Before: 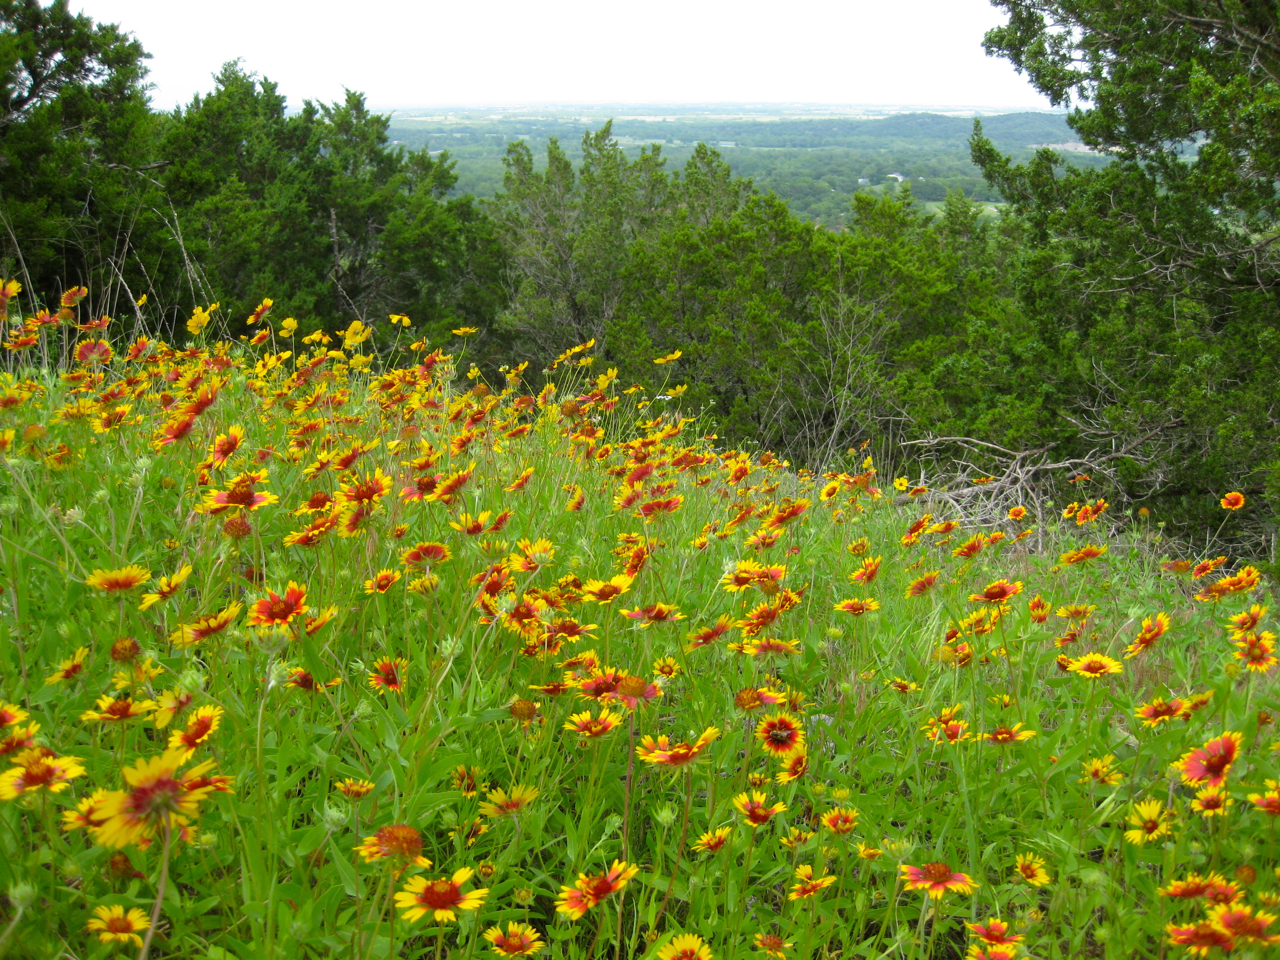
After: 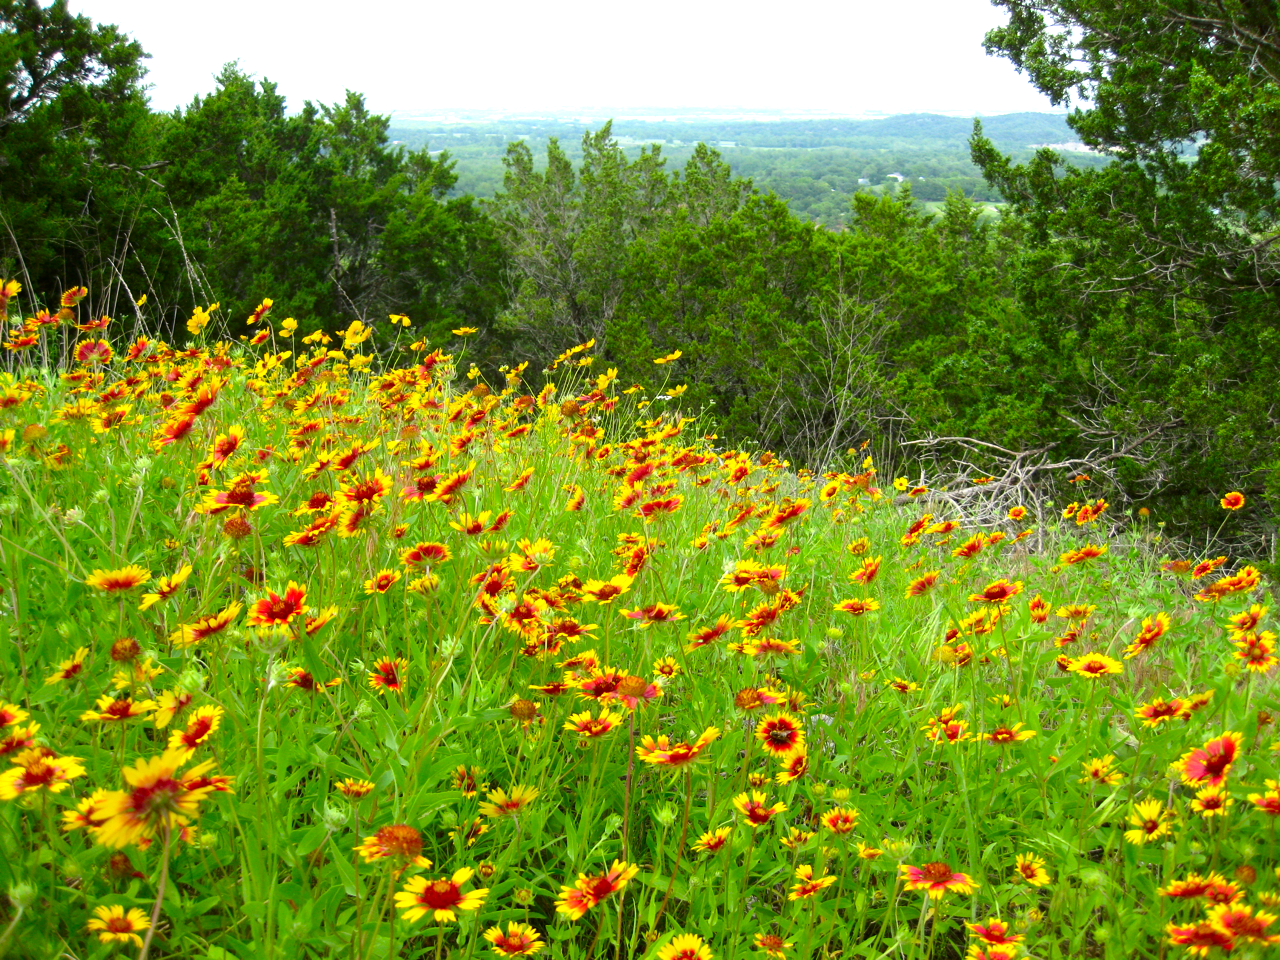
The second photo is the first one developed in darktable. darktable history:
exposure: exposure 0.505 EV, compensate exposure bias true, compensate highlight preservation false
contrast brightness saturation: contrast 0.132, brightness -0.052, saturation 0.16
